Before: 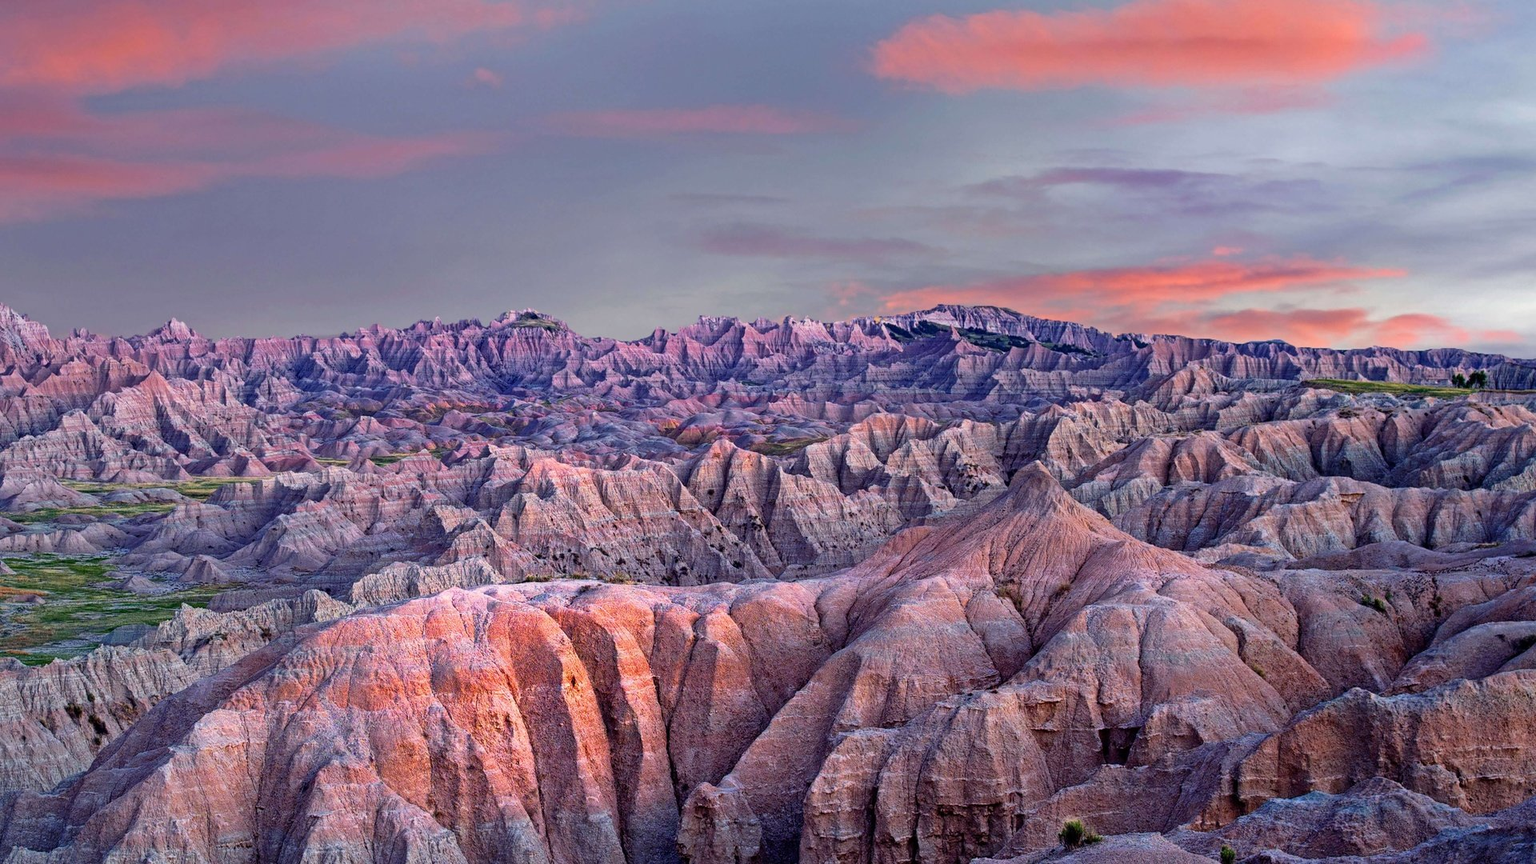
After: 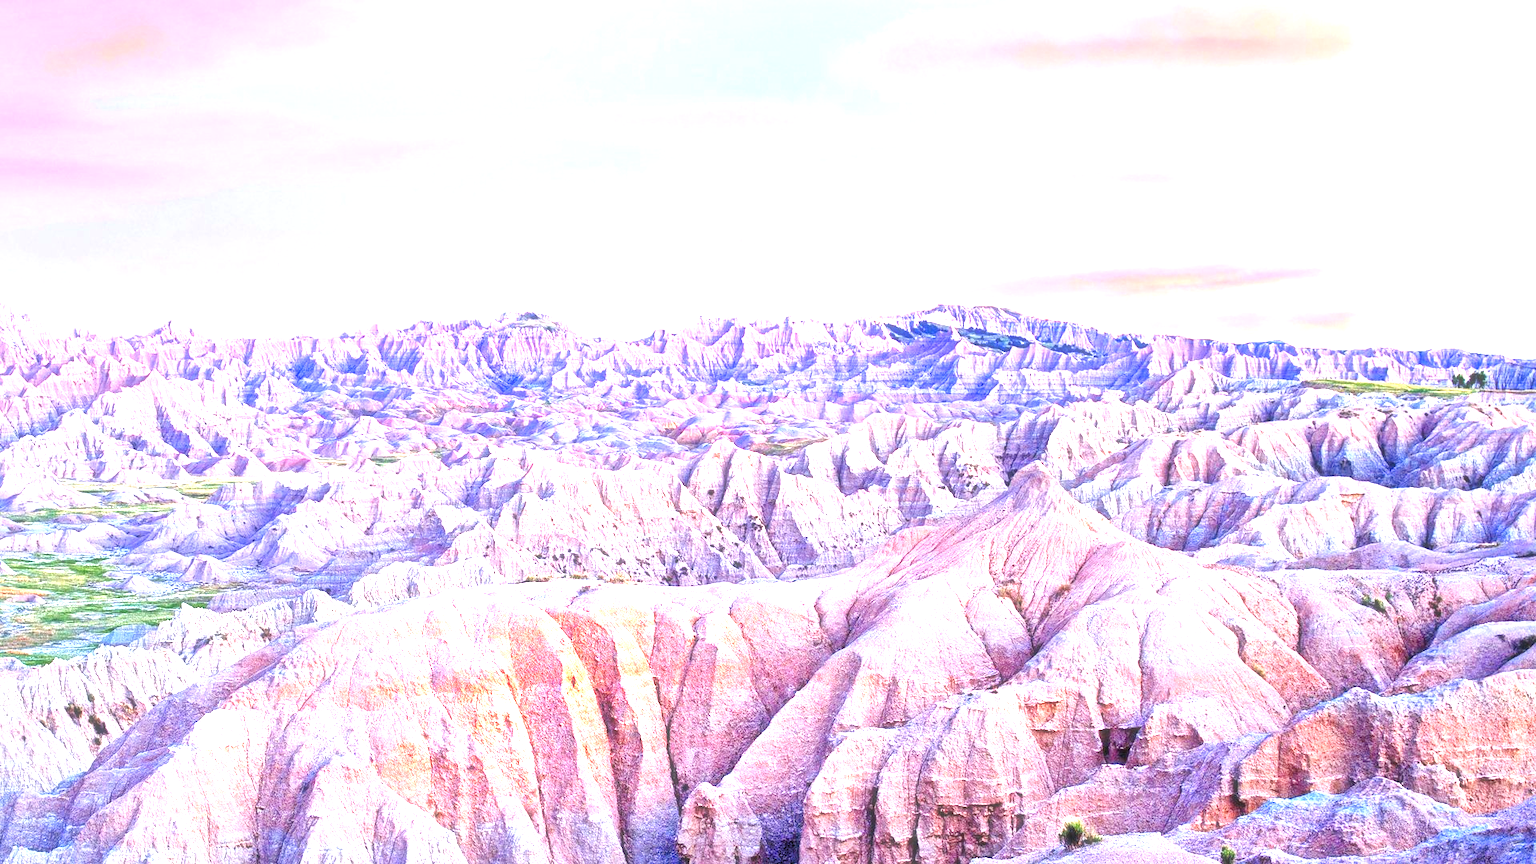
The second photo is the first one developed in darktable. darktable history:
exposure: black level correction 0, exposure 2.324 EV, compensate highlight preservation false
levels: levels [0.072, 0.414, 0.976]
local contrast: mode bilateral grid, contrast 20, coarseness 50, detail 141%, midtone range 0.2
haze removal: strength -0.053, compatibility mode true, adaptive false
